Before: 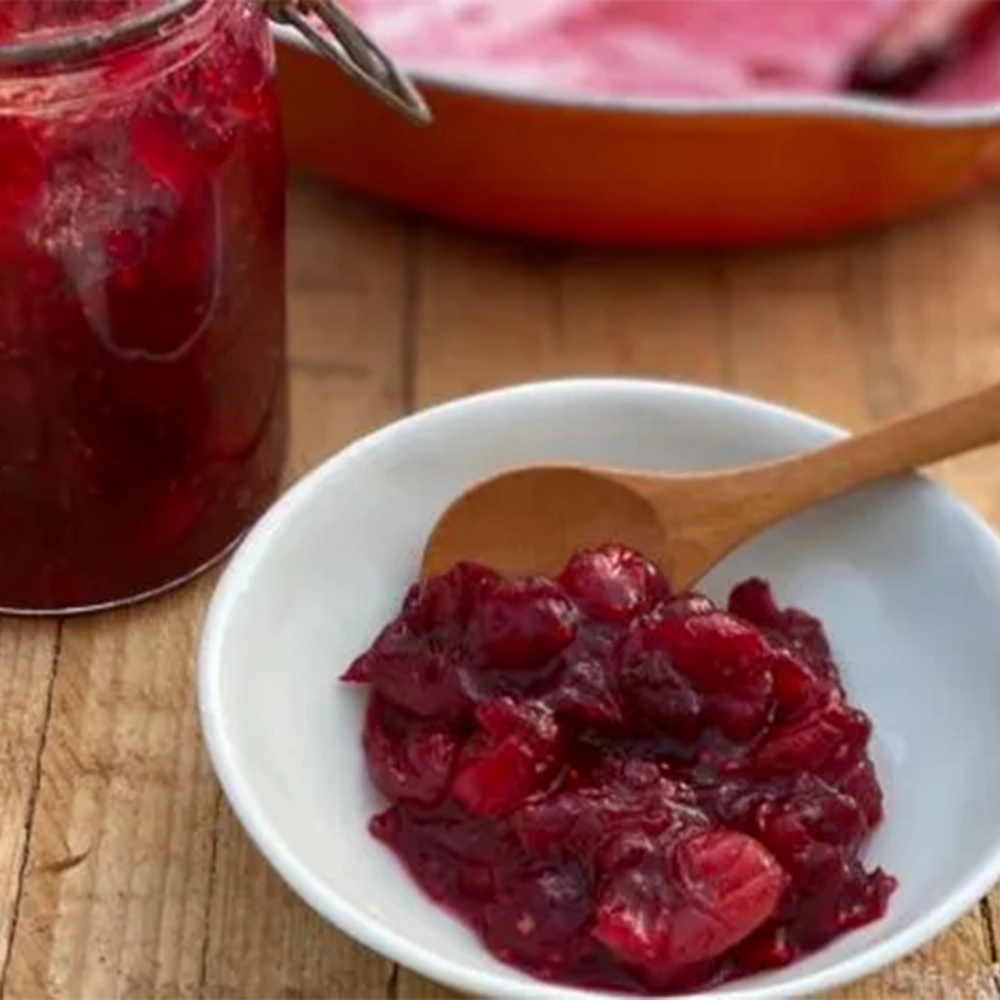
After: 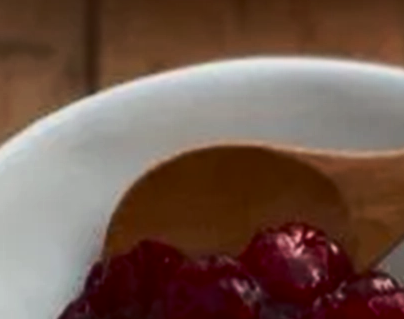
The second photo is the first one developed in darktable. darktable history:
tone curve: curves: ch0 [(0, 0) (0.003, 0.002) (0.011, 0.009) (0.025, 0.021) (0.044, 0.037) (0.069, 0.058) (0.1, 0.084) (0.136, 0.114) (0.177, 0.149) (0.224, 0.188) (0.277, 0.232) (0.335, 0.281) (0.399, 0.341) (0.468, 0.416) (0.543, 0.496) (0.623, 0.574) (0.709, 0.659) (0.801, 0.754) (0.898, 0.876) (1, 1)], preserve colors none
exposure: exposure -0.492 EV, compensate highlight preservation false
contrast brightness saturation: contrast 0.28
crop: left 31.751%, top 32.172%, right 27.8%, bottom 35.83%
